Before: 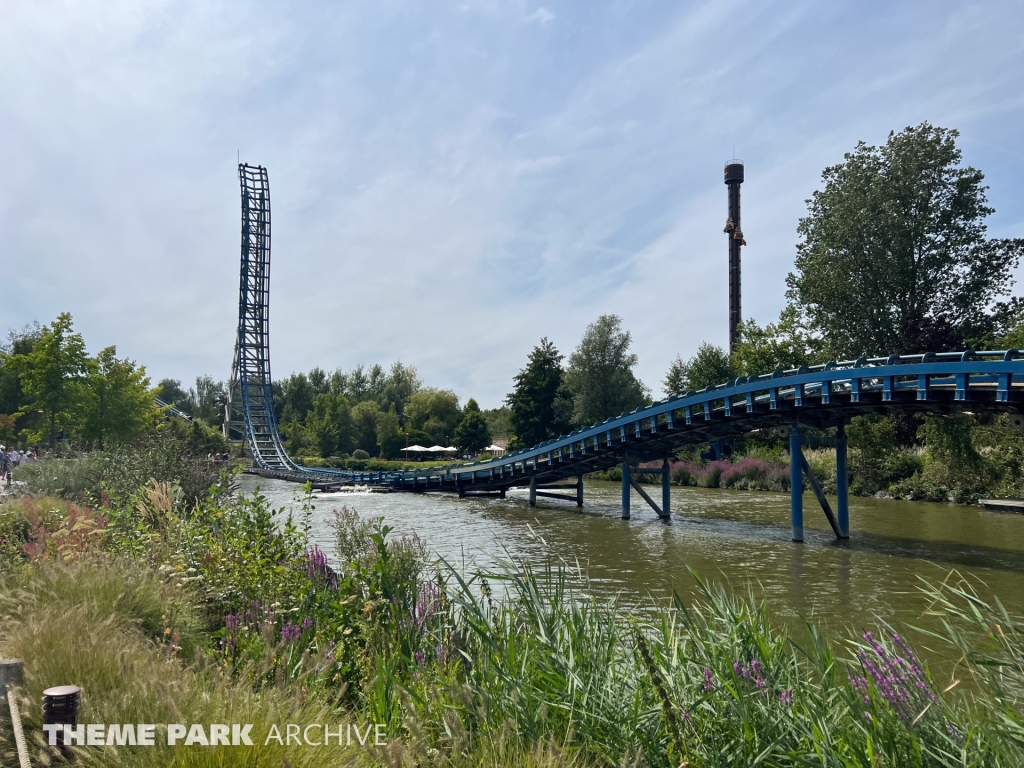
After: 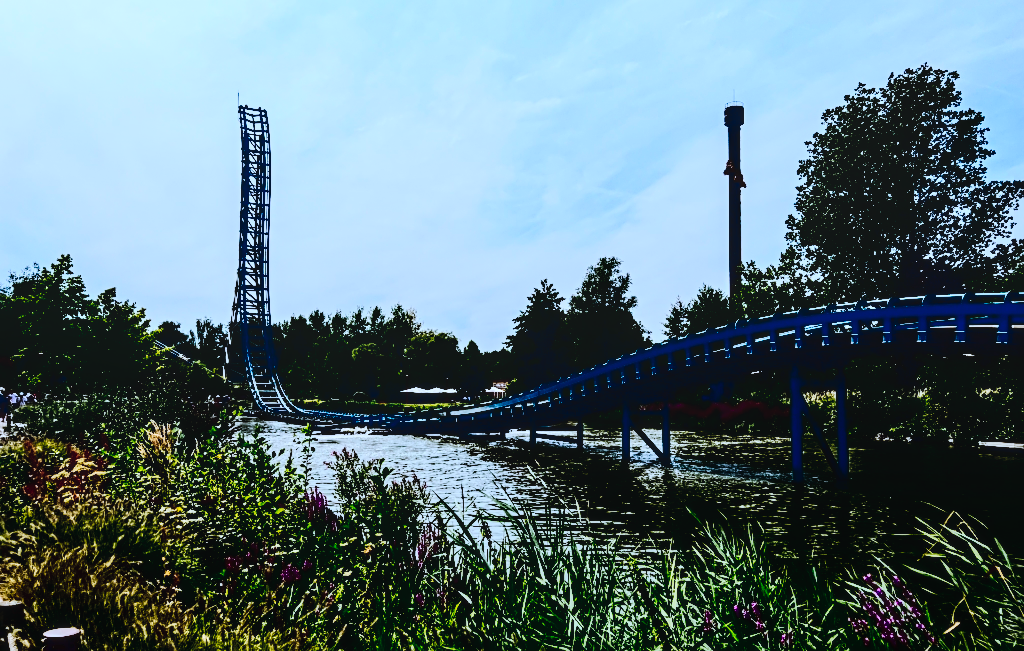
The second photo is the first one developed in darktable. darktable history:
crop: top 7.559%, bottom 7.636%
contrast brightness saturation: contrast 0.775, brightness -0.983, saturation 0.982
local contrast: on, module defaults
color correction: highlights a* -2.12, highlights b* -18.46
tone curve: curves: ch0 [(0, 0) (0.078, 0.052) (0.236, 0.22) (0.427, 0.472) (0.508, 0.586) (0.654, 0.742) (0.793, 0.851) (0.994, 0.974)]; ch1 [(0, 0) (0.161, 0.092) (0.35, 0.33) (0.392, 0.392) (0.456, 0.456) (0.505, 0.502) (0.537, 0.518) (0.553, 0.534) (0.602, 0.579) (0.718, 0.718) (1, 1)]; ch2 [(0, 0) (0.346, 0.362) (0.411, 0.412) (0.502, 0.502) (0.531, 0.521) (0.586, 0.59) (0.621, 0.604) (1, 1)], preserve colors none
sharpen: radius 3.949
